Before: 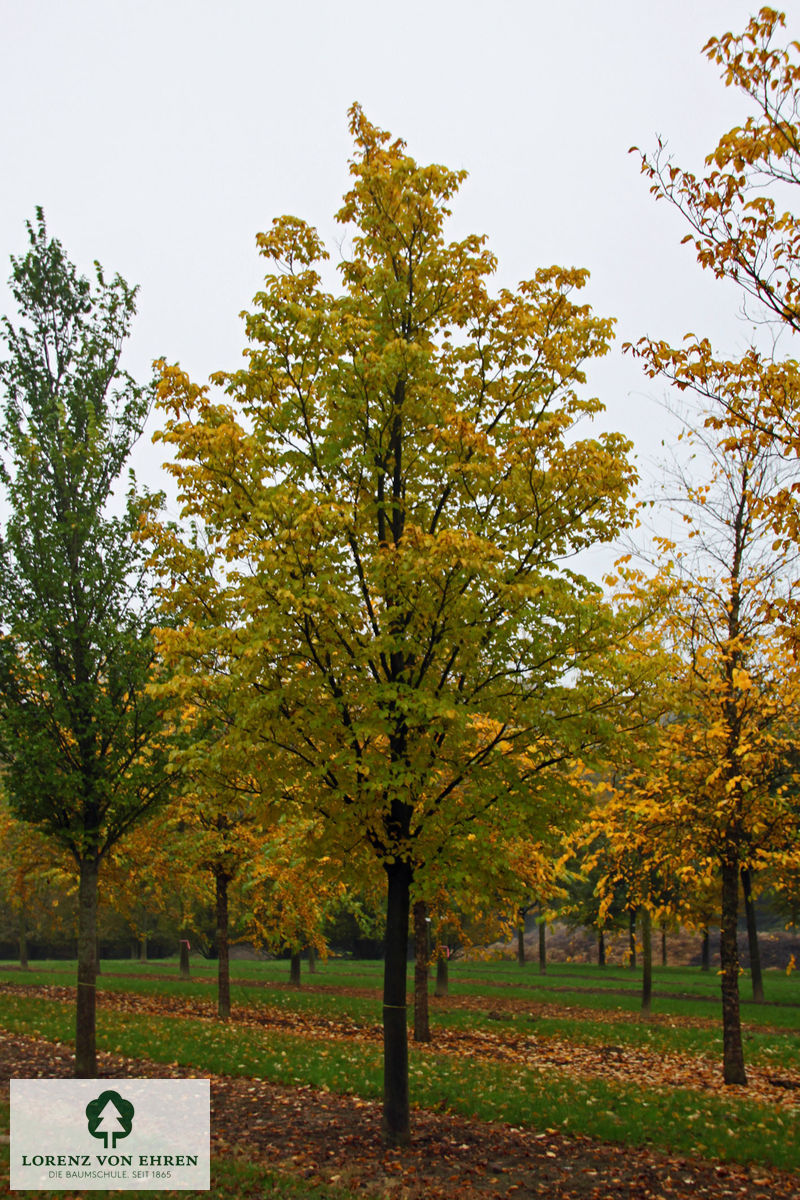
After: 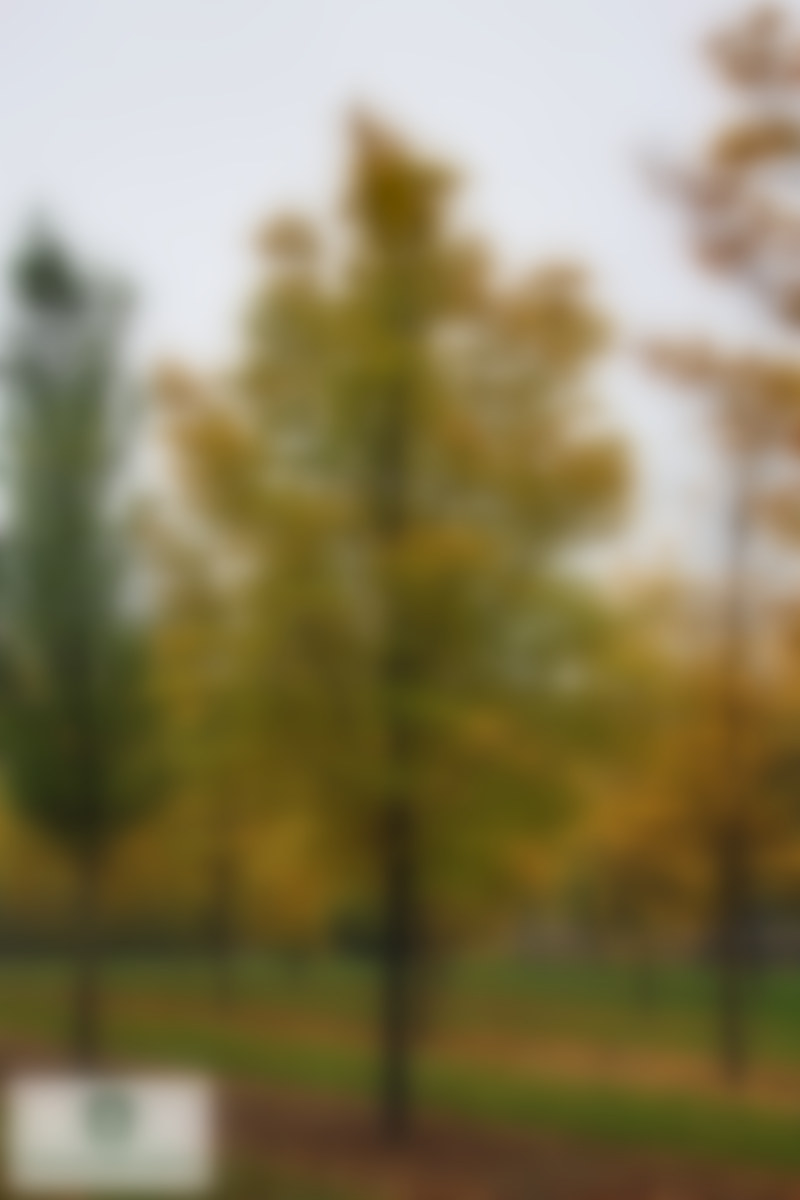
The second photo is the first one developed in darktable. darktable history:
lowpass: radius 16, unbound 0
shadows and highlights: soften with gaussian
